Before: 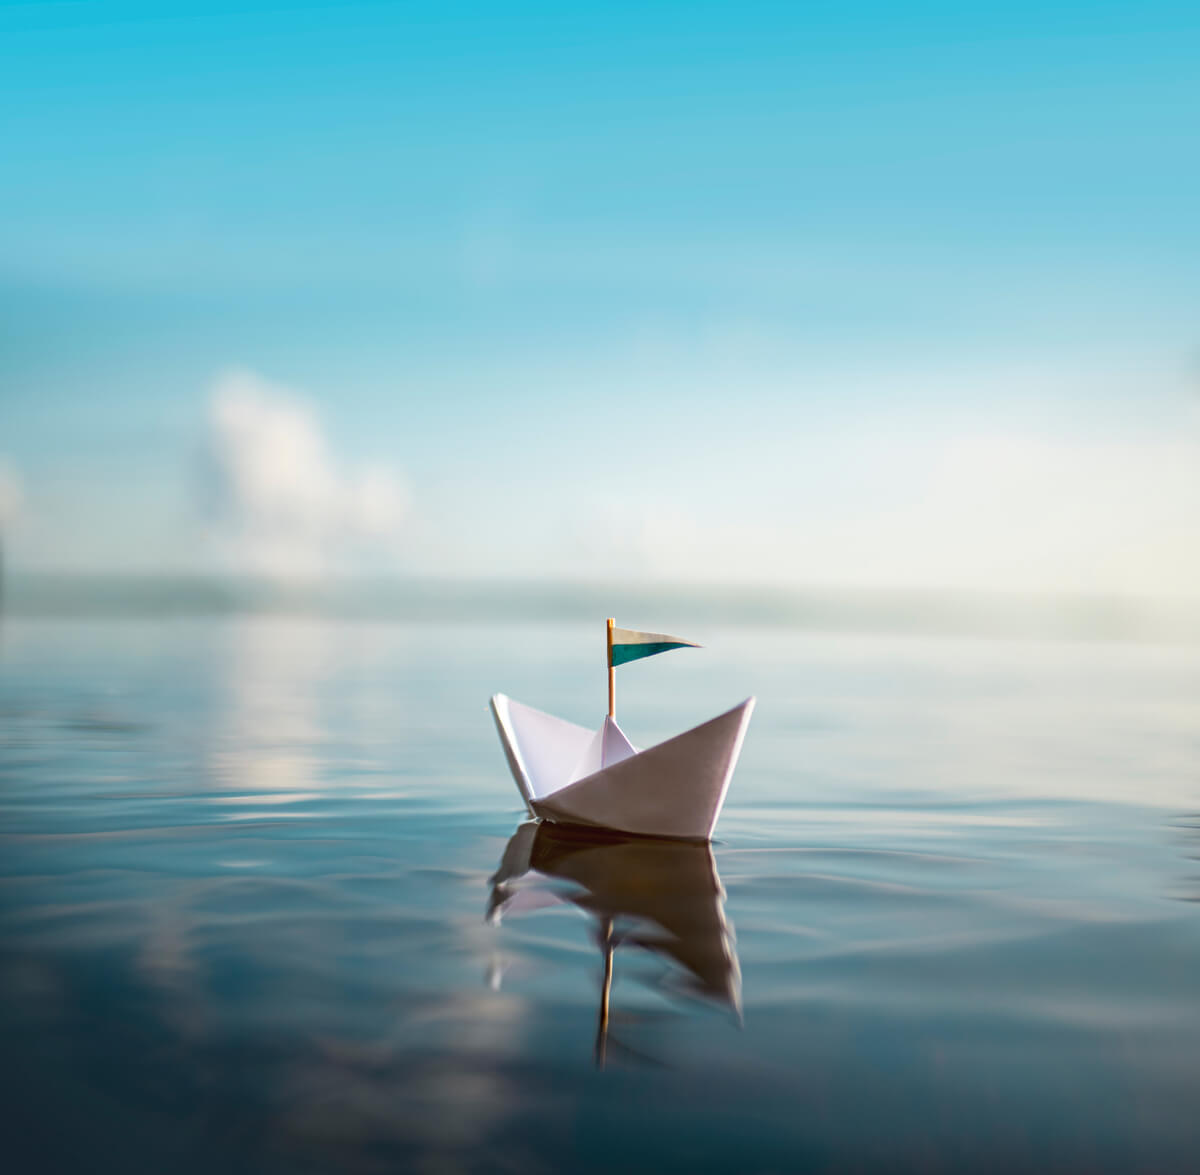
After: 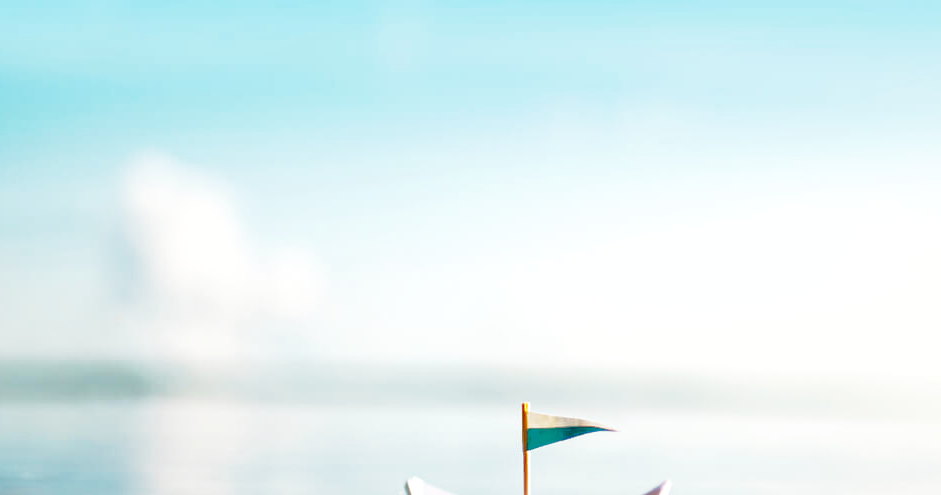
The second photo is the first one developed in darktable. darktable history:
crop: left 7.084%, top 18.399%, right 14.476%, bottom 39.471%
exposure: exposure 0.3 EV, compensate exposure bias true, compensate highlight preservation false
base curve: curves: ch0 [(0, 0) (0.028, 0.03) (0.121, 0.232) (0.46, 0.748) (0.859, 0.968) (1, 1)], preserve colors none
shadows and highlights: on, module defaults
